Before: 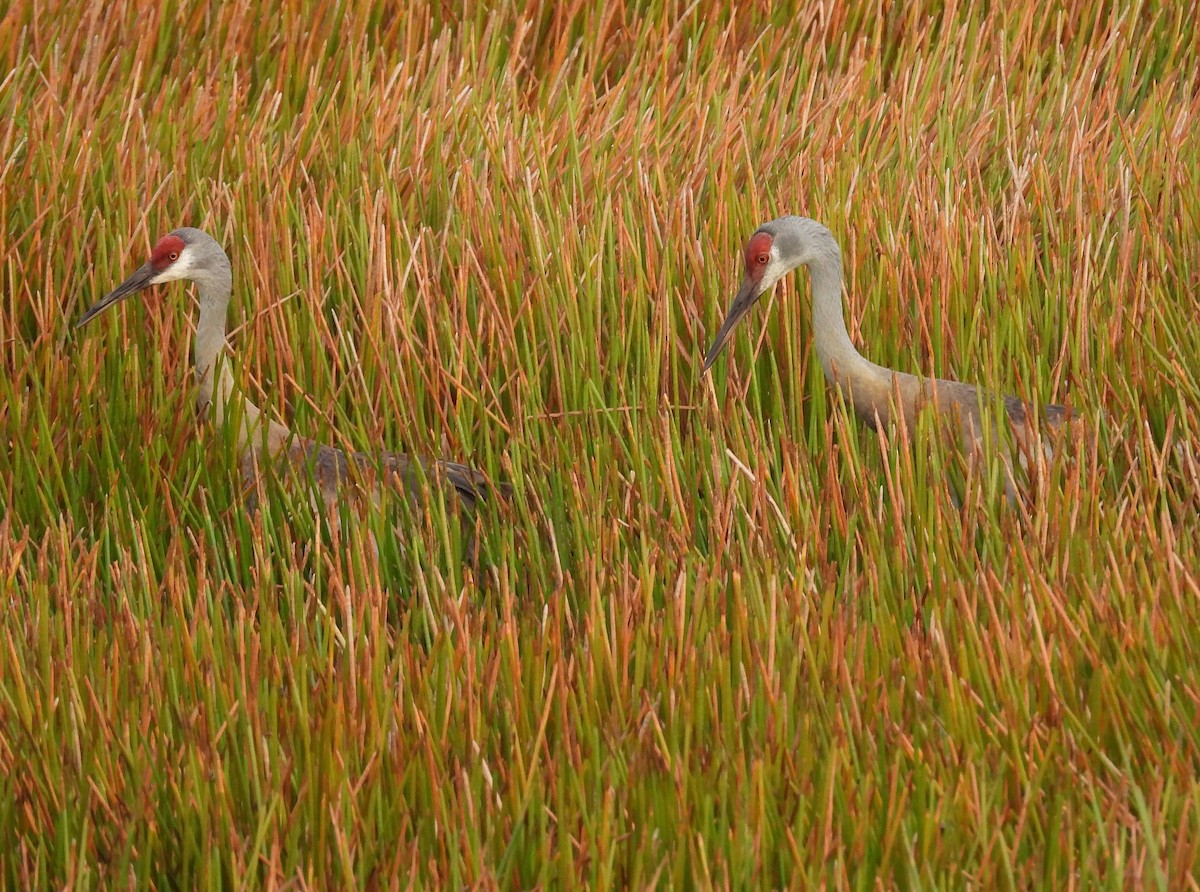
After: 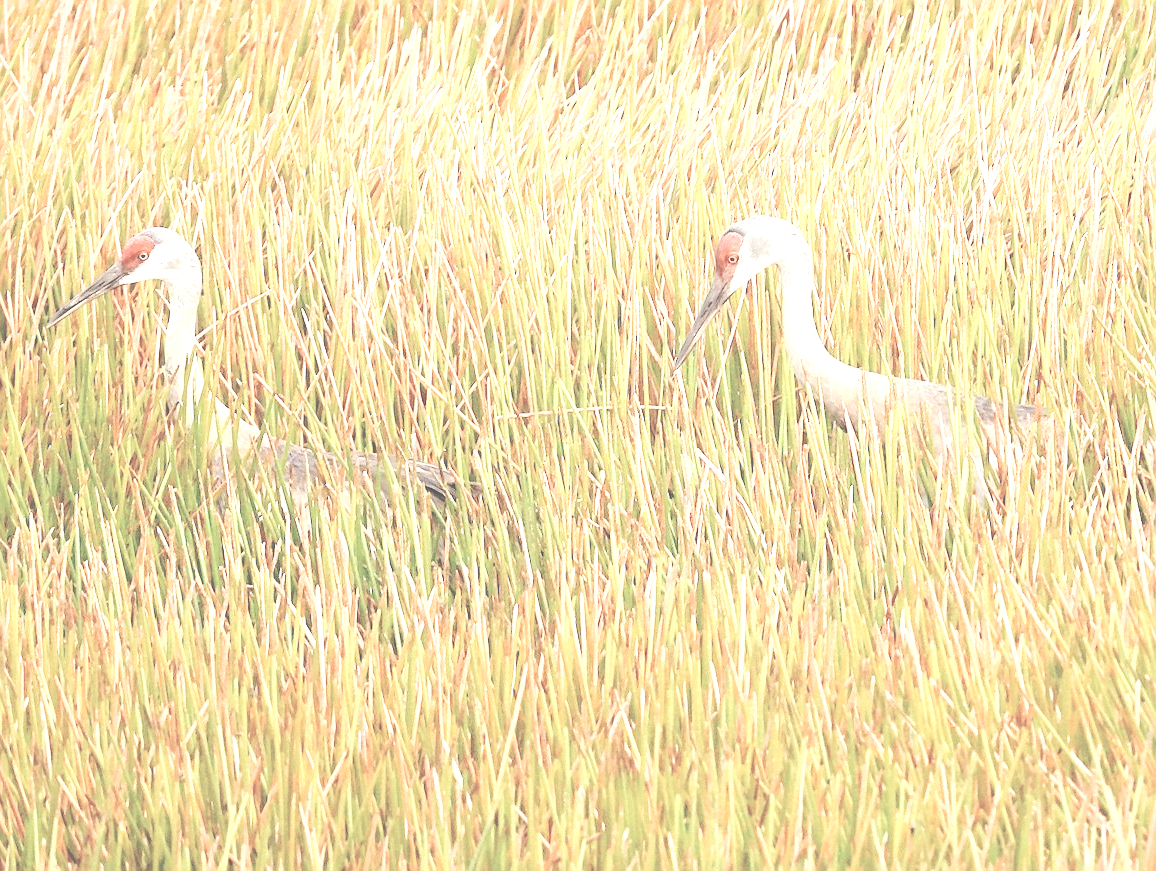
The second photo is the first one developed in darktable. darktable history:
exposure: black level correction 0, exposure 1.5 EV, compensate exposure bias true, compensate highlight preservation false
sharpen: on, module defaults
tone curve: curves: ch0 [(0, 0) (0.003, 0.003) (0.011, 0.011) (0.025, 0.025) (0.044, 0.045) (0.069, 0.07) (0.1, 0.101) (0.136, 0.138) (0.177, 0.18) (0.224, 0.228) (0.277, 0.281) (0.335, 0.34) (0.399, 0.405) (0.468, 0.475) (0.543, 0.551) (0.623, 0.633) (0.709, 0.72) (0.801, 0.813) (0.898, 0.907) (1, 1)], preserve colors none
base curve: curves: ch0 [(0, 0.024) (0.055, 0.065) (0.121, 0.166) (0.236, 0.319) (0.693, 0.726) (1, 1)], preserve colors none
contrast brightness saturation: brightness 0.18, saturation -0.5
crop and rotate: left 2.536%, right 1.107%, bottom 2.246%
levels: levels [0, 0.435, 0.917]
